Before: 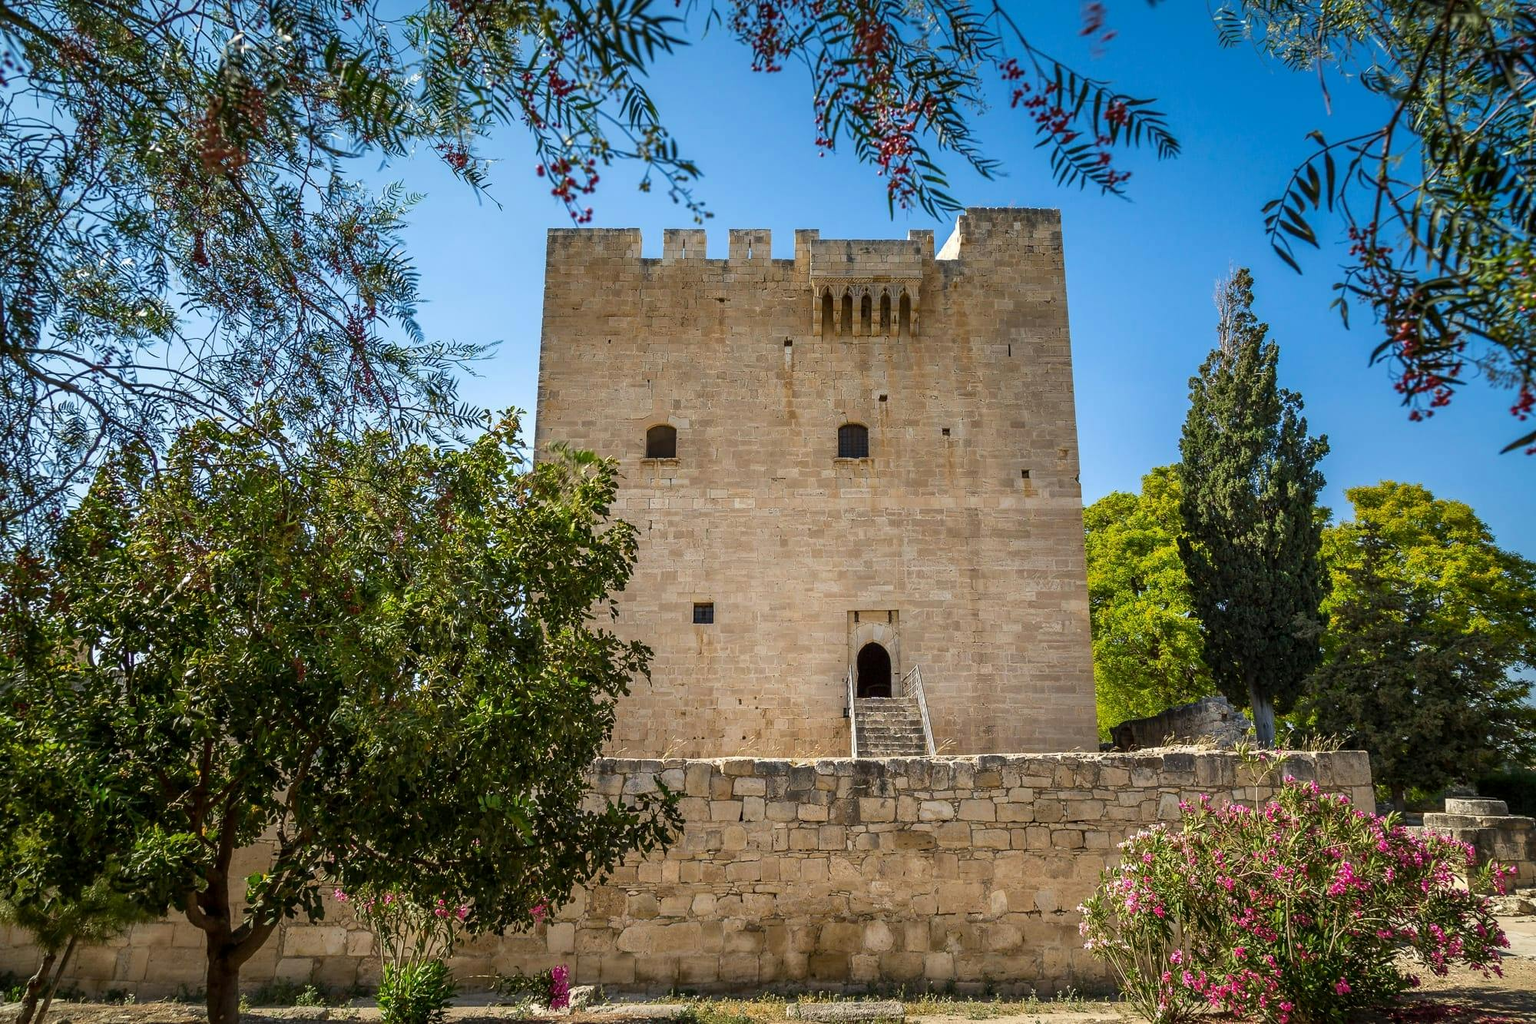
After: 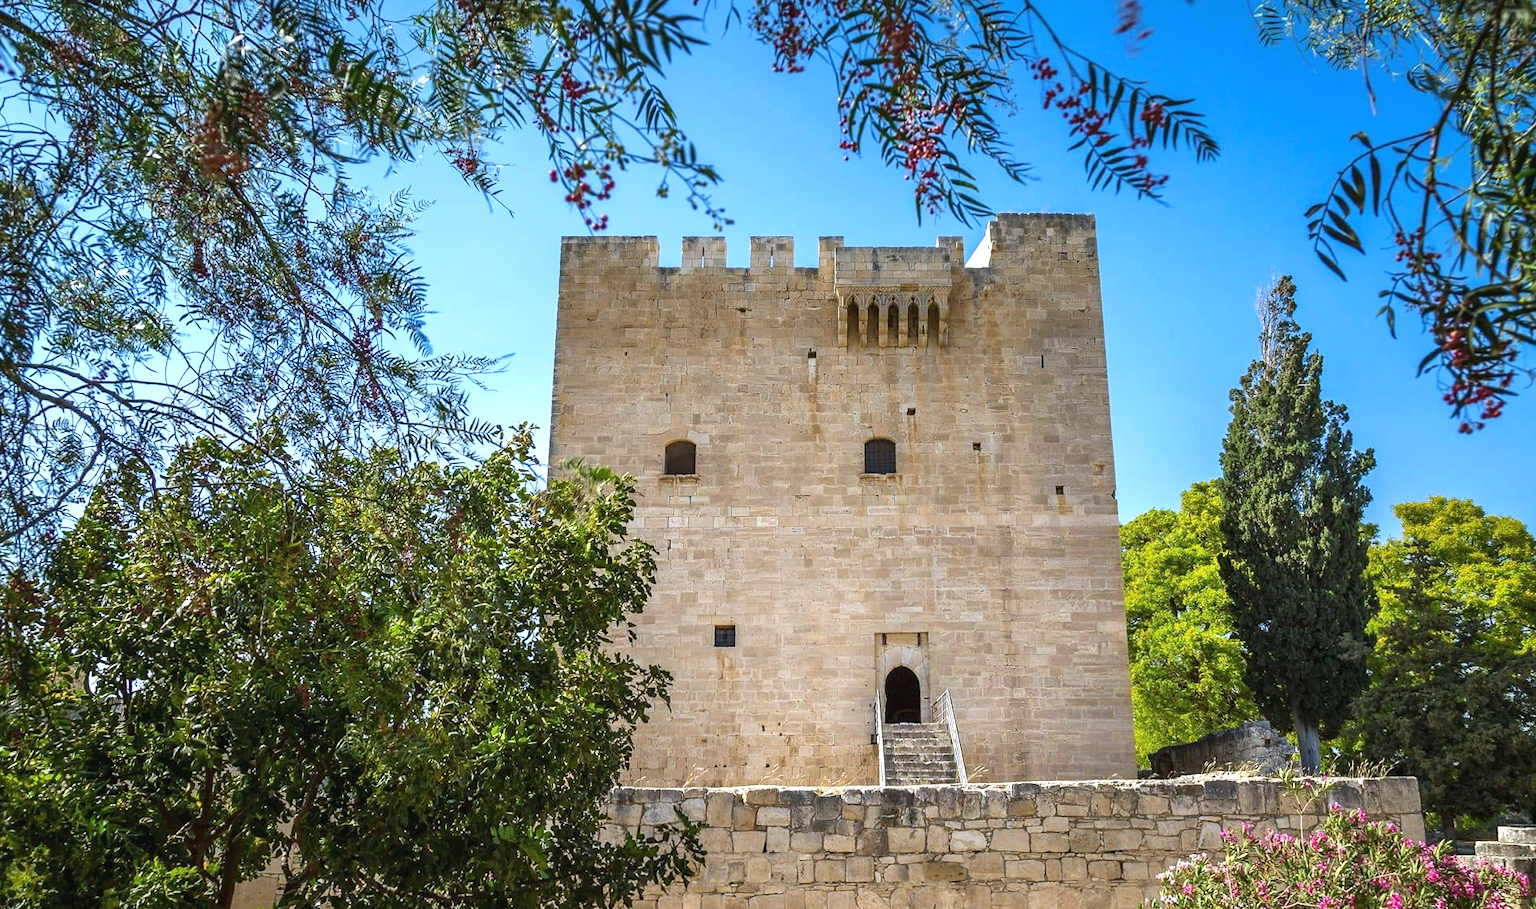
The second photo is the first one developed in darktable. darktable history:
crop and rotate: angle 0.2°, left 0.275%, right 3.127%, bottom 14.18%
exposure: black level correction -0.002, exposure 0.54 EV, compensate highlight preservation false
white balance: red 0.954, blue 1.079
